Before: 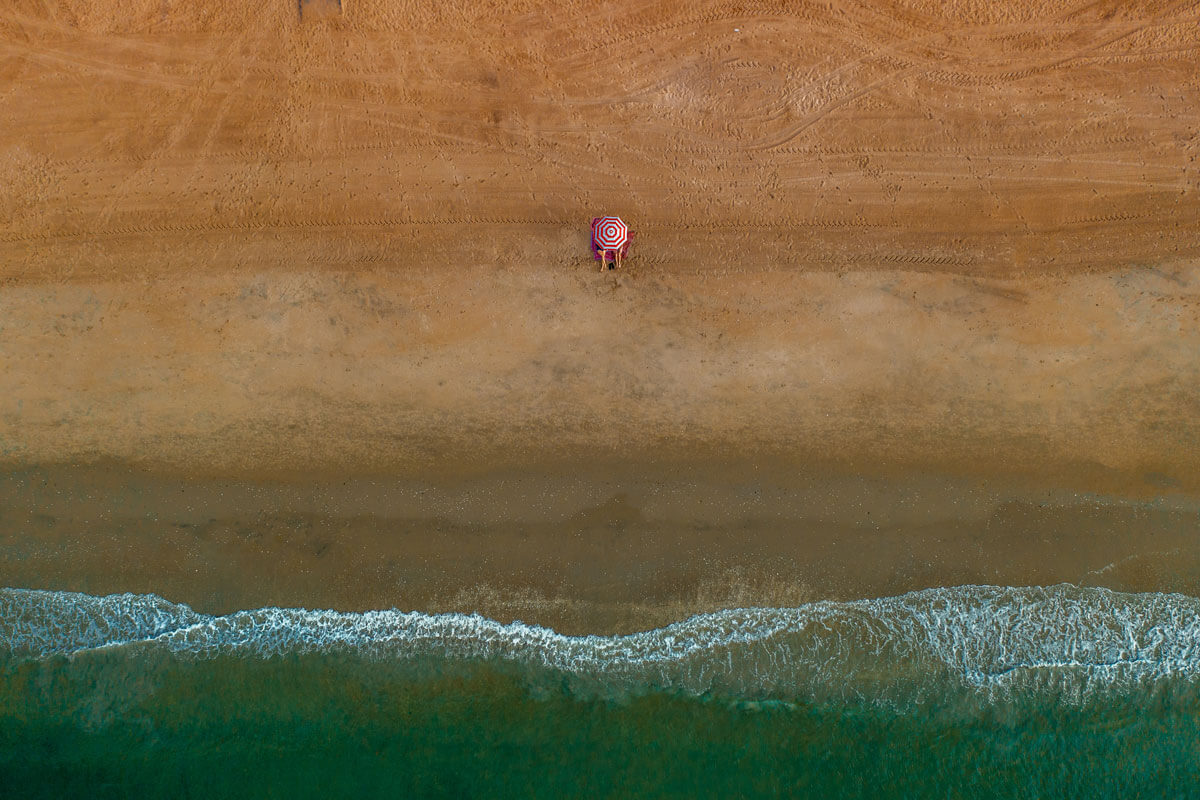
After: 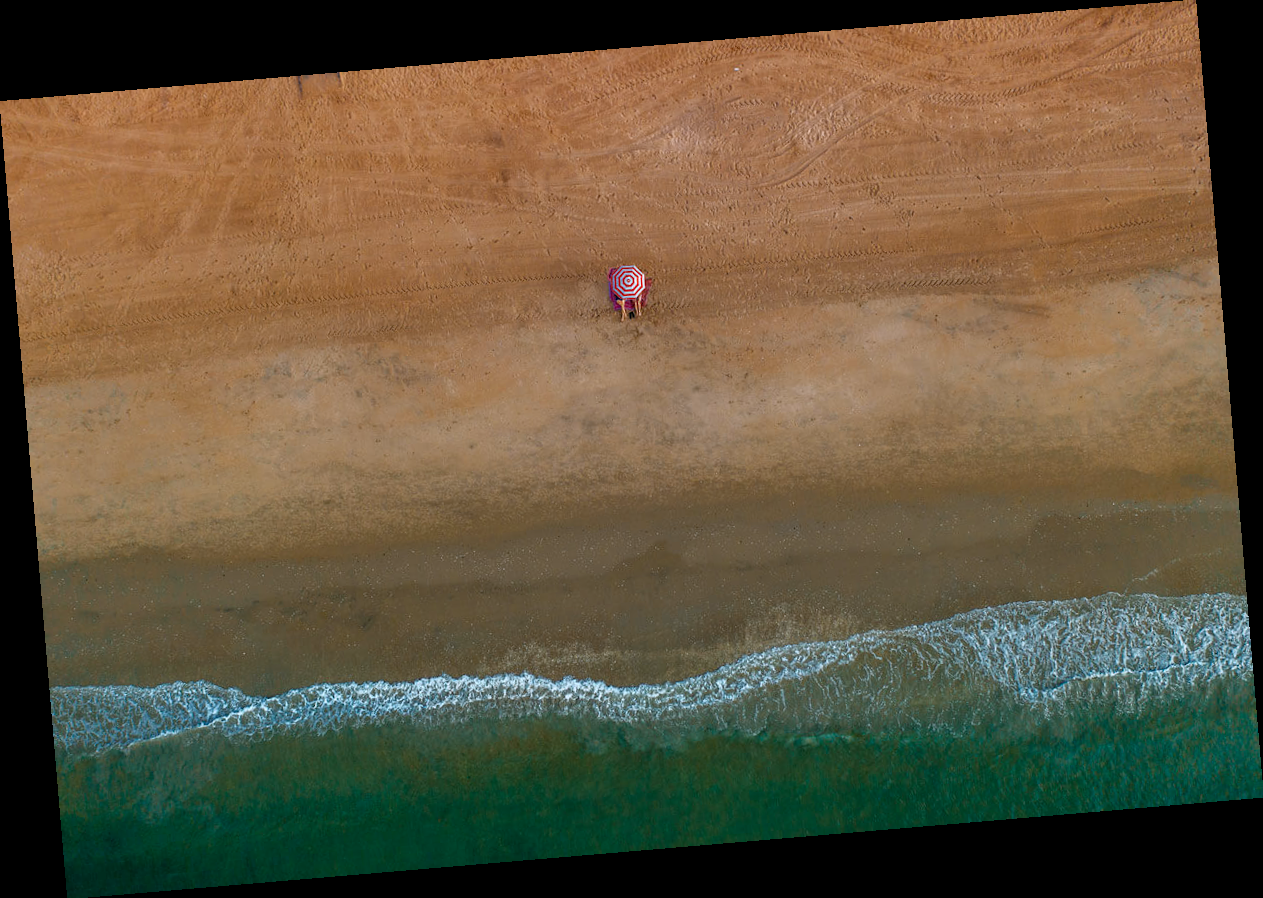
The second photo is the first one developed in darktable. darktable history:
color calibration: illuminant as shot in camera, x 0.358, y 0.373, temperature 4628.91 K
rotate and perspective: rotation -4.86°, automatic cropping off
